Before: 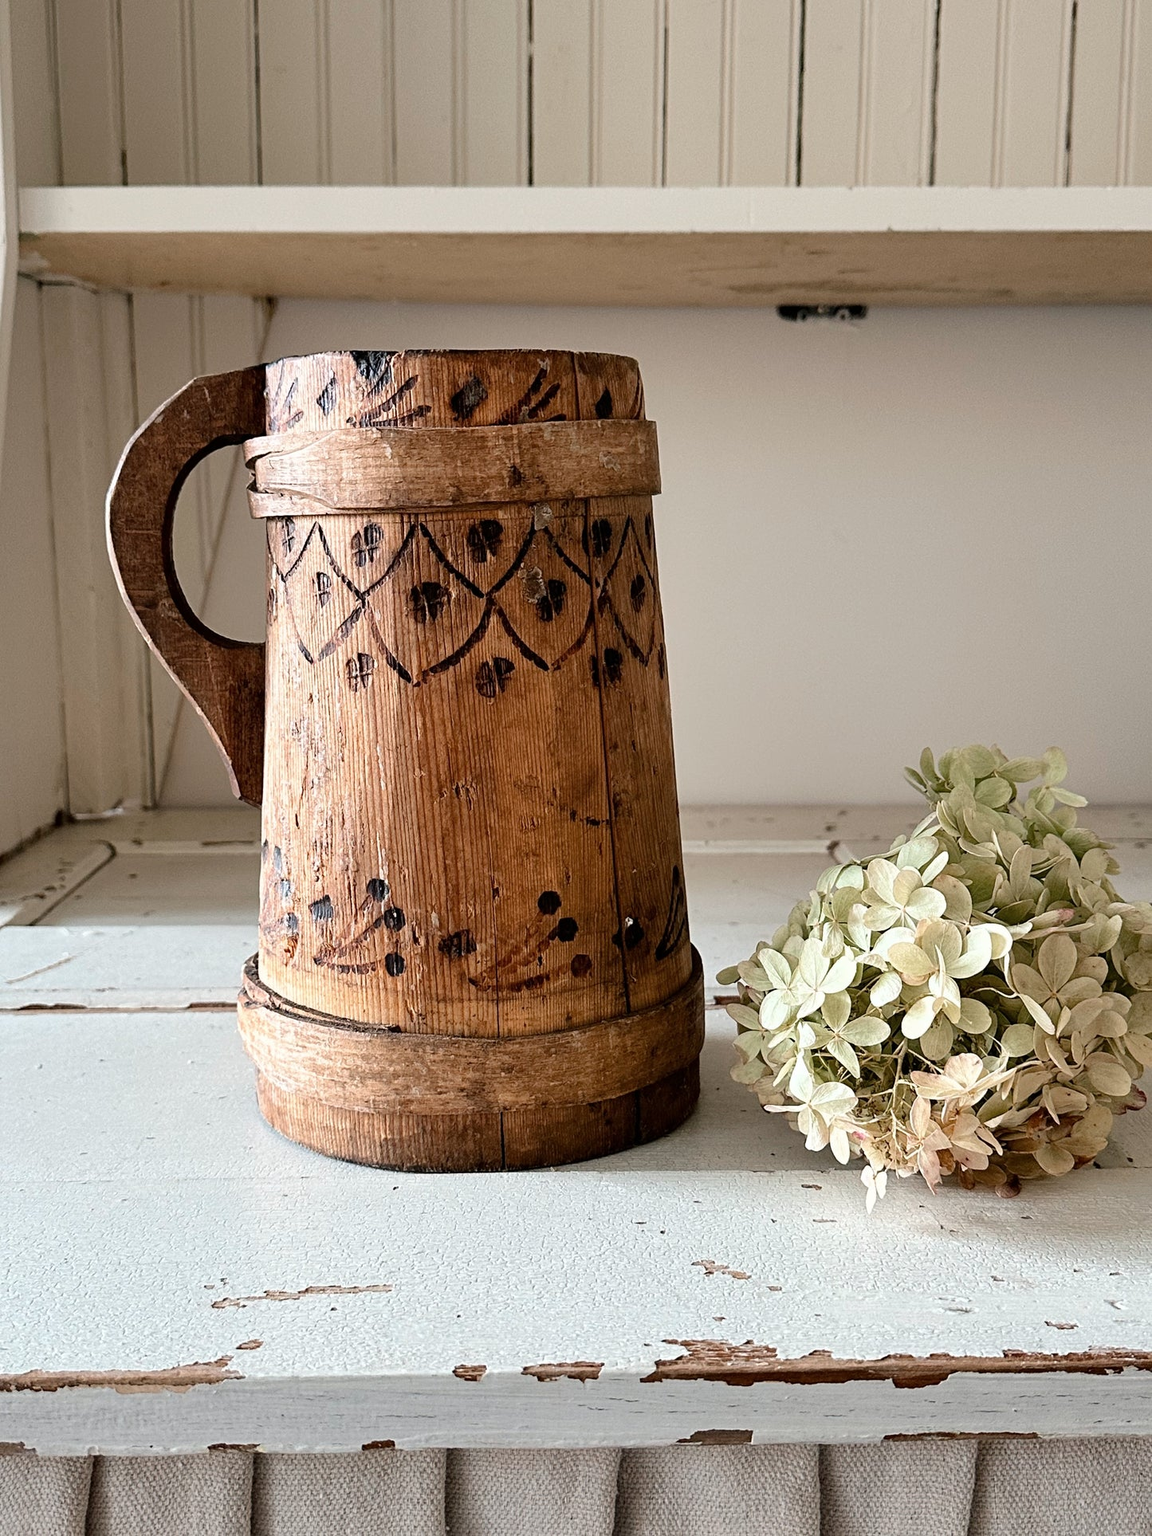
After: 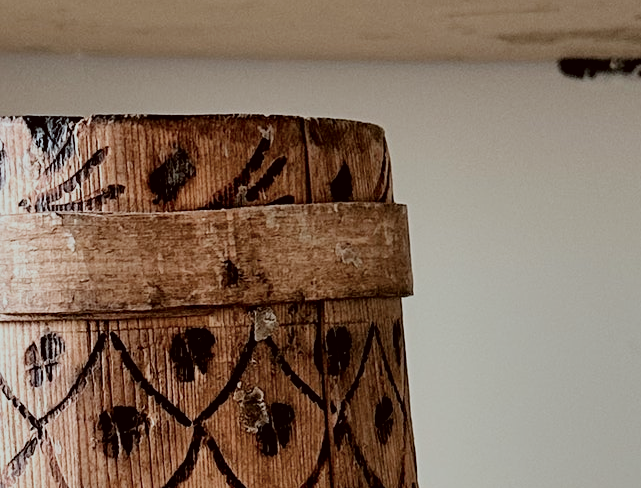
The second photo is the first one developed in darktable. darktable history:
color correction: highlights a* -4.98, highlights b* -3.34, shadows a* 3.76, shadows b* 4.26
crop: left 28.846%, top 16.816%, right 26.74%, bottom 57.828%
filmic rgb: black relative exposure -7.65 EV, white relative exposure 4.56 EV, hardness 3.61, add noise in highlights 0, color science v3 (2019), use custom middle-gray values true, contrast in highlights soft
shadows and highlights: shadows 52.49, soften with gaussian
color balance rgb: linear chroma grading › global chroma 15.411%, perceptual saturation grading › global saturation -26.867%
exposure: black level correction 0.007, exposure 0.097 EV, compensate highlight preservation false
